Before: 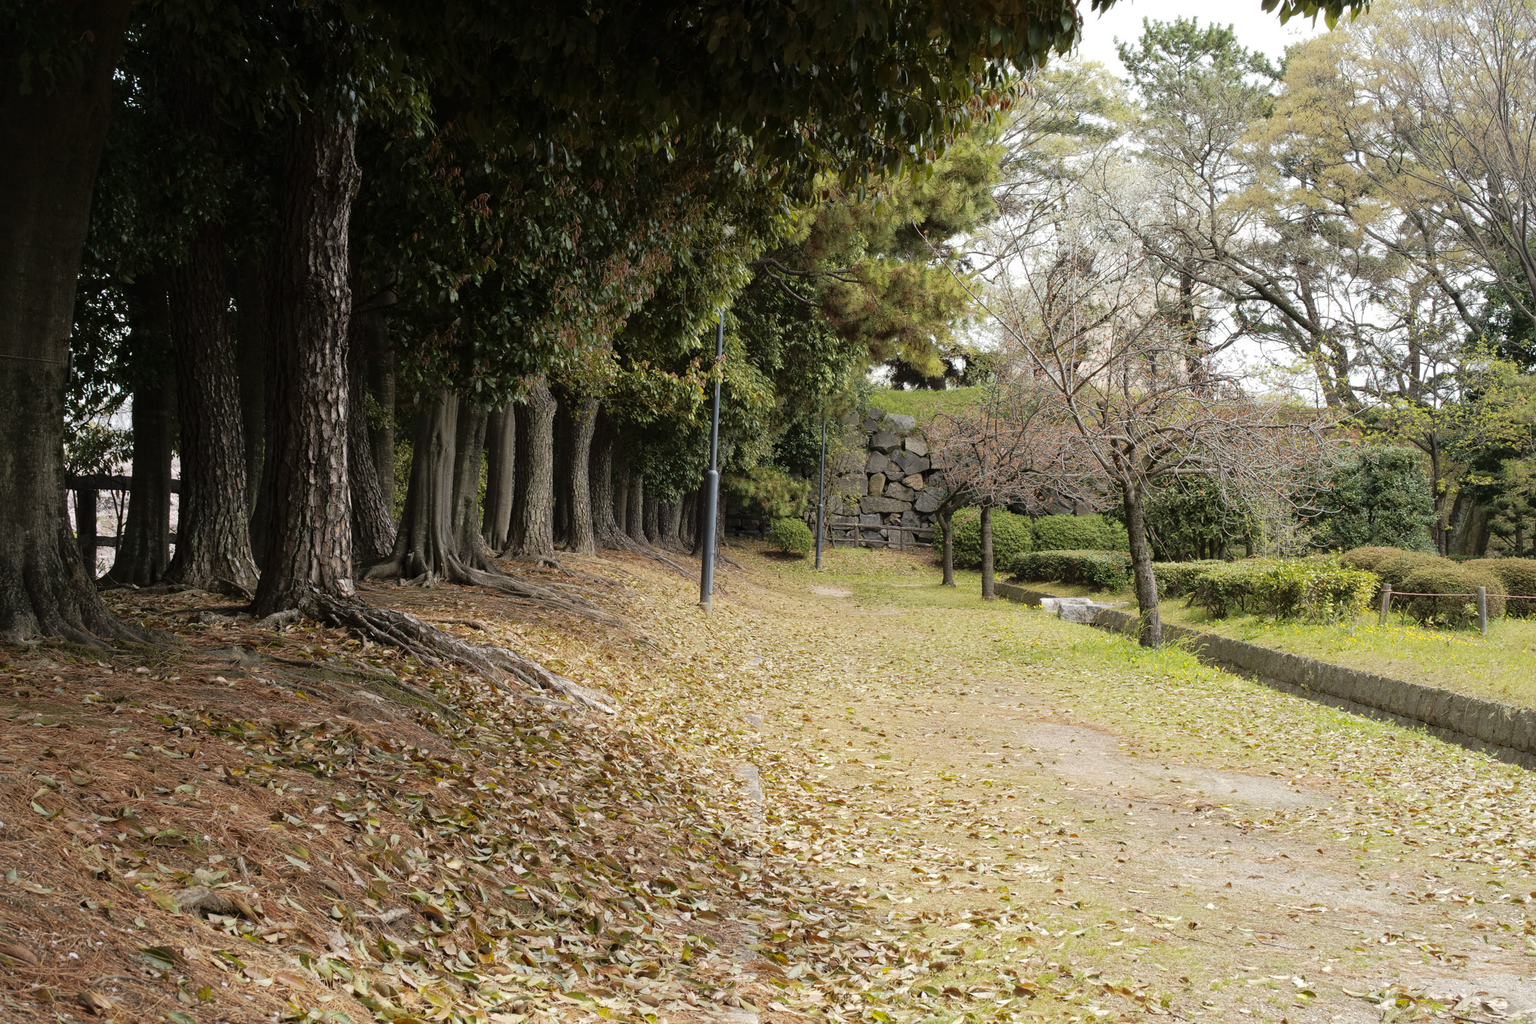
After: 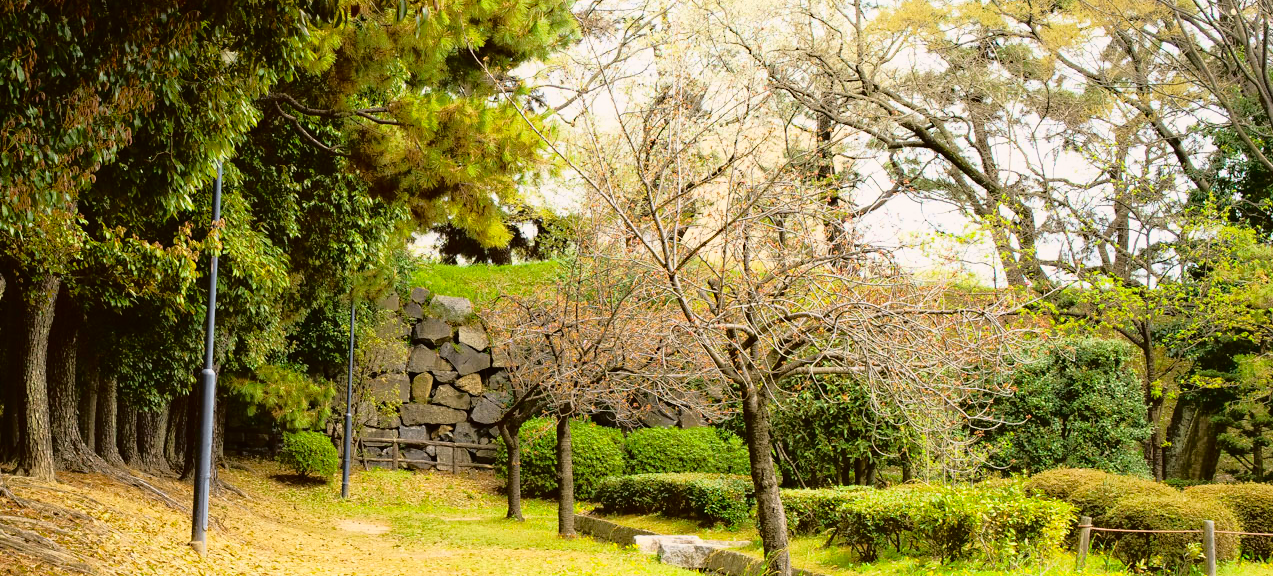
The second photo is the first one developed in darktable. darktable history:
shadows and highlights: shadows -24.28, highlights 49.77, soften with gaussian
color balance rgb: perceptual saturation grading › global saturation 40%, global vibrance 15%
crop: left 36.005%, top 18.293%, right 0.31%, bottom 38.444%
haze removal: compatibility mode true, adaptive false
tone curve: curves: ch0 [(0, 0.015) (0.091, 0.055) (0.184, 0.159) (0.304, 0.382) (0.492, 0.579) (0.628, 0.755) (0.832, 0.932) (0.984, 0.963)]; ch1 [(0, 0) (0.34, 0.235) (0.493, 0.5) (0.554, 0.56) (0.764, 0.815) (1, 1)]; ch2 [(0, 0) (0.44, 0.458) (0.476, 0.477) (0.542, 0.586) (0.674, 0.724) (1, 1)], color space Lab, independent channels, preserve colors none
